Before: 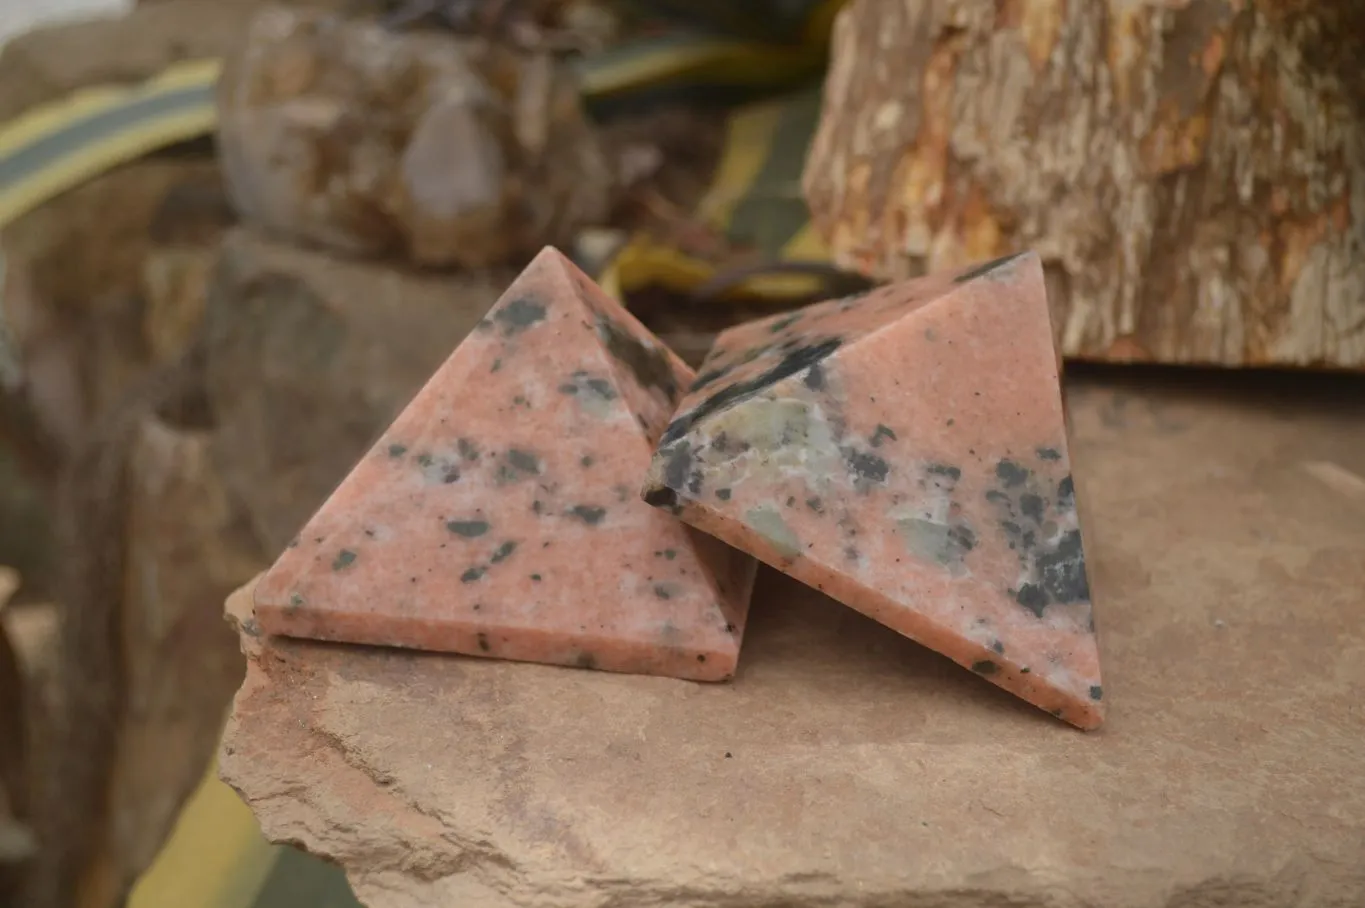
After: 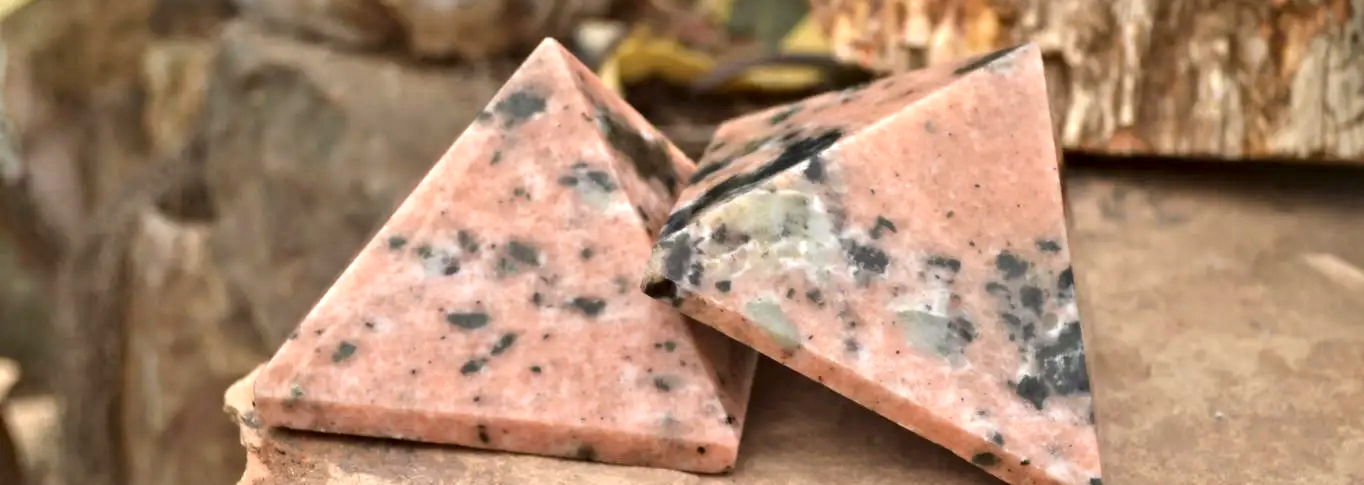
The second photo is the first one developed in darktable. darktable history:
crop and rotate: top 23.043%, bottom 23.437%
exposure: exposure 0.921 EV, compensate highlight preservation false
contrast equalizer: y [[0.511, 0.558, 0.631, 0.632, 0.559, 0.512], [0.5 ×6], [0.5 ×6], [0 ×6], [0 ×6]]
